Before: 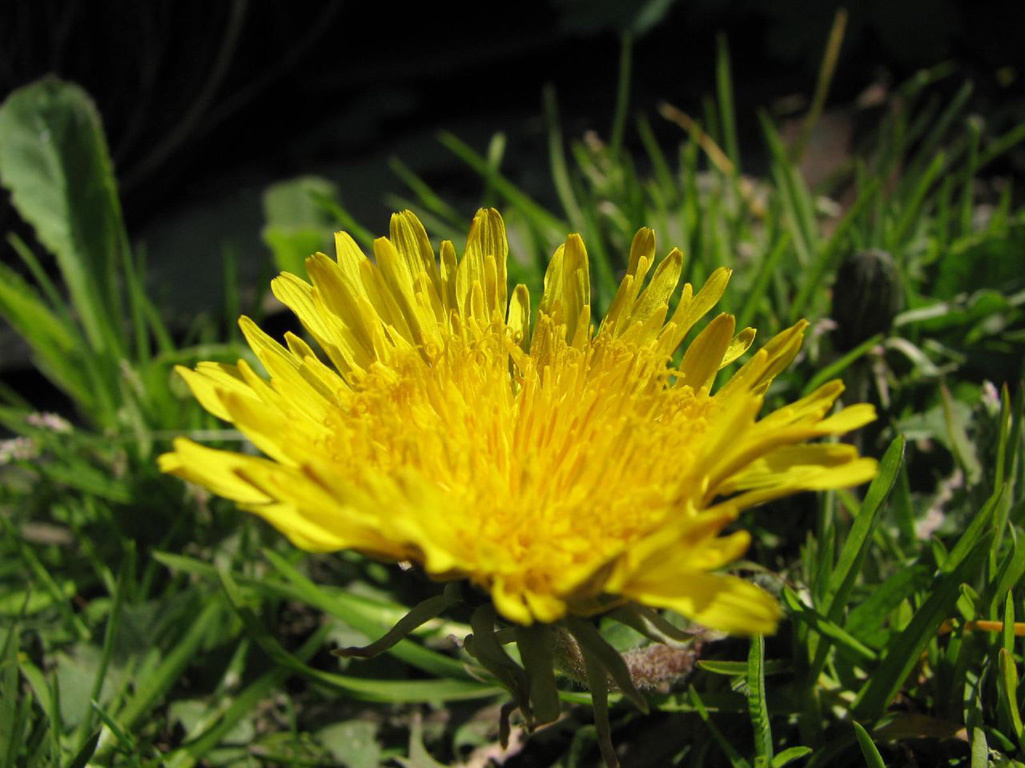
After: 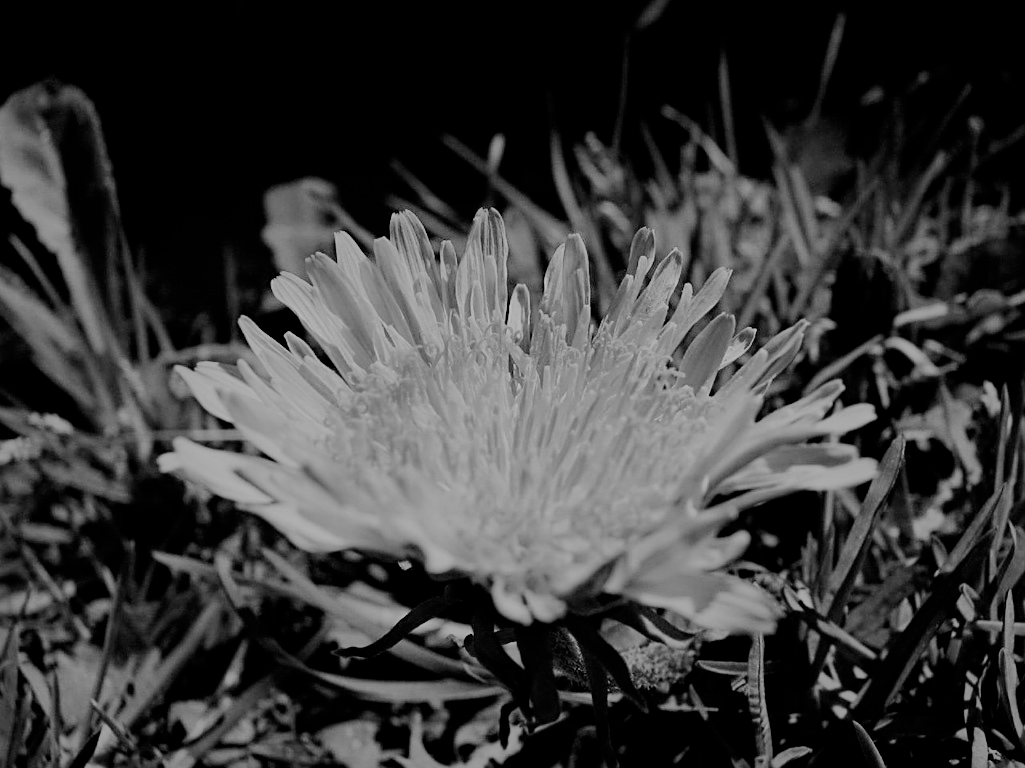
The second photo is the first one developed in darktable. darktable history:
filmic rgb: black relative exposure -4.58 EV, white relative exposure 4.8 EV, threshold 3 EV, hardness 2.36, latitude 36.07%, contrast 1.048, highlights saturation mix 1.32%, shadows ↔ highlights balance 1.25%, color science v4 (2020), enable highlight reconstruction true
haze removal: compatibility mode true, adaptive false
shadows and highlights: shadows -19.91, highlights -73.15
monochrome: on, module defaults
sharpen: on, module defaults
